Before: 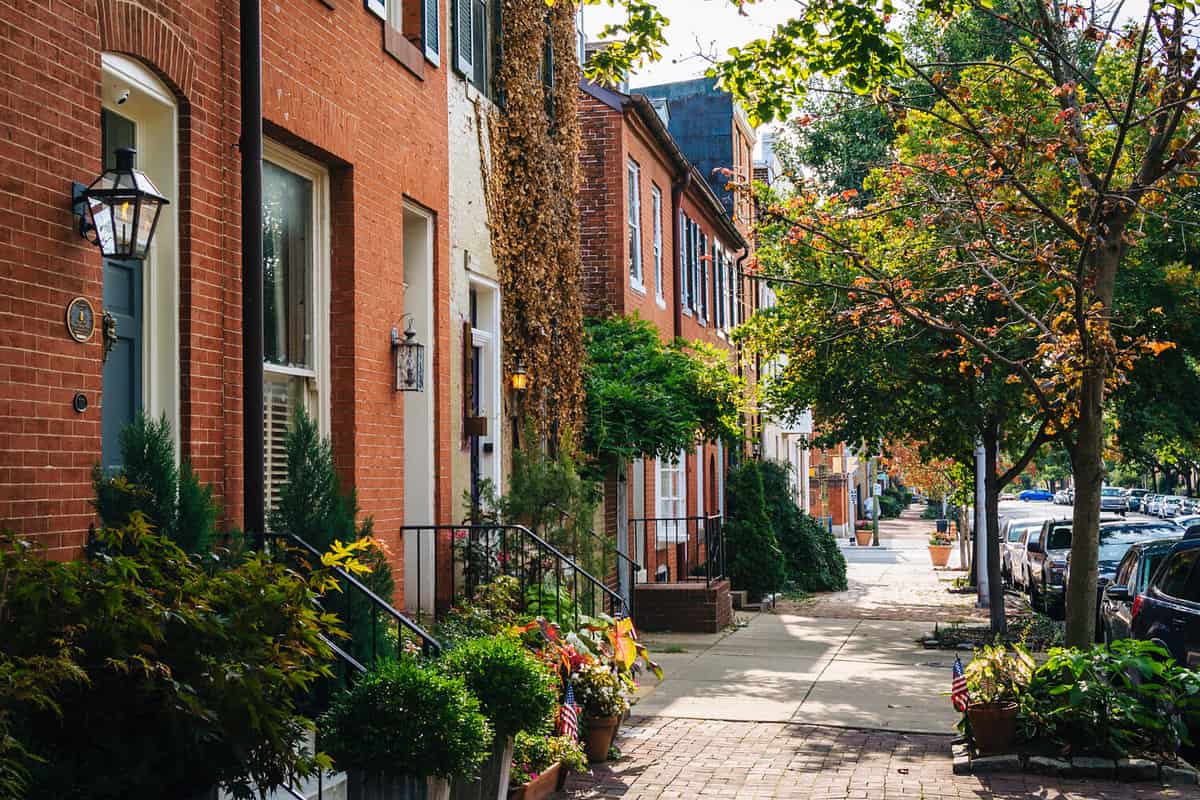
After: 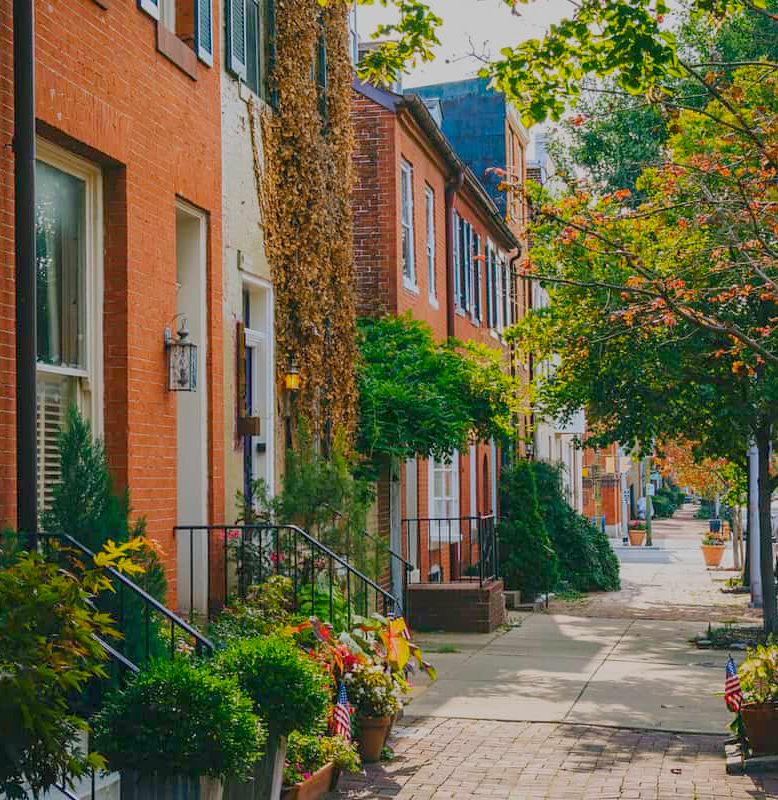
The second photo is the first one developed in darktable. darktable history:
color balance rgb: shadows lift › luminance -7.377%, shadows lift › chroma 2.298%, shadows lift › hue 166.24°, perceptual saturation grading › global saturation 19.381%, contrast -29.572%
crop and rotate: left 18.926%, right 16.189%
